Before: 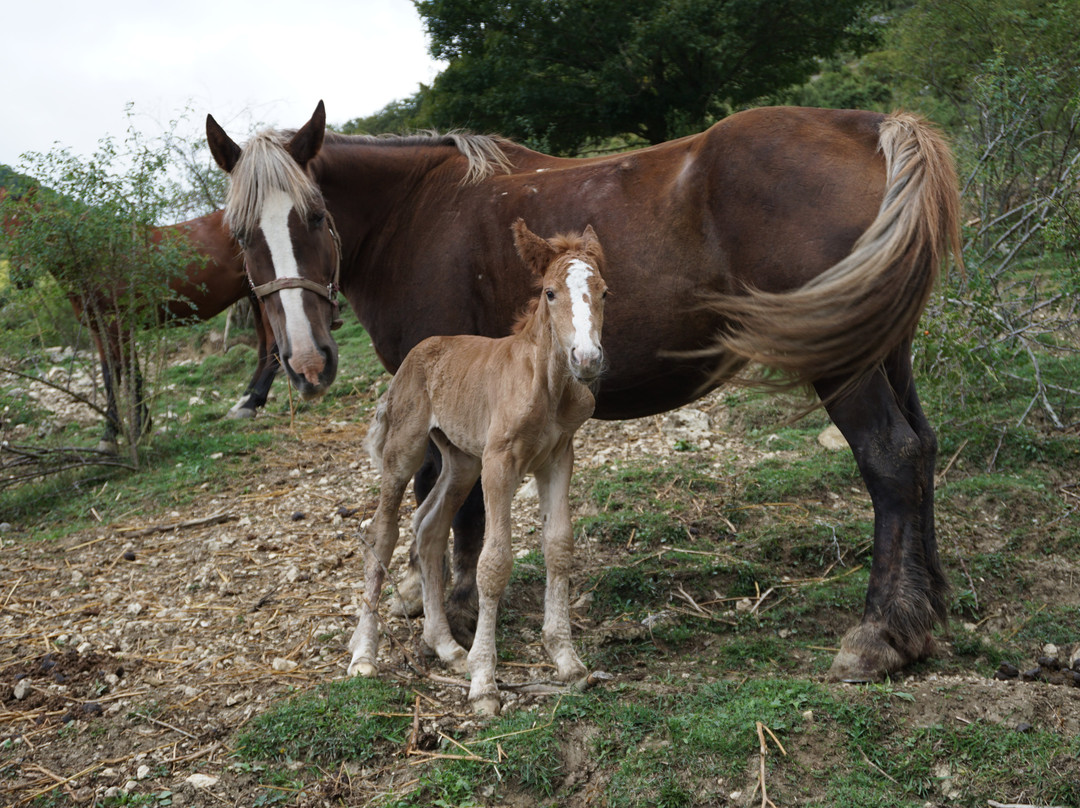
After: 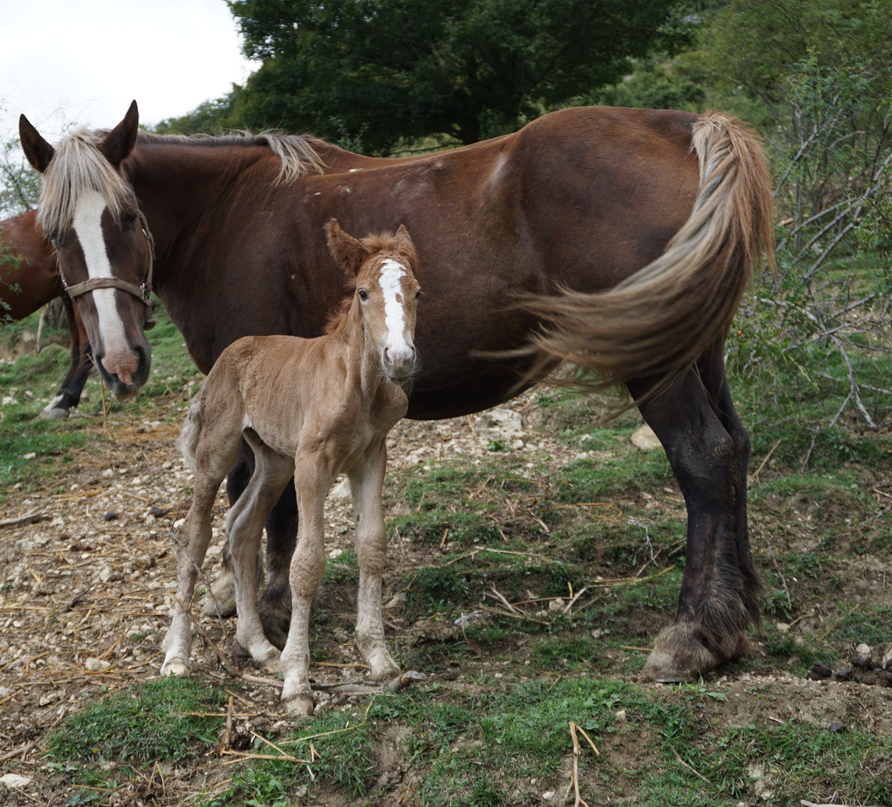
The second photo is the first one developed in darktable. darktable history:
crop: left 17.387%, bottom 0.037%
